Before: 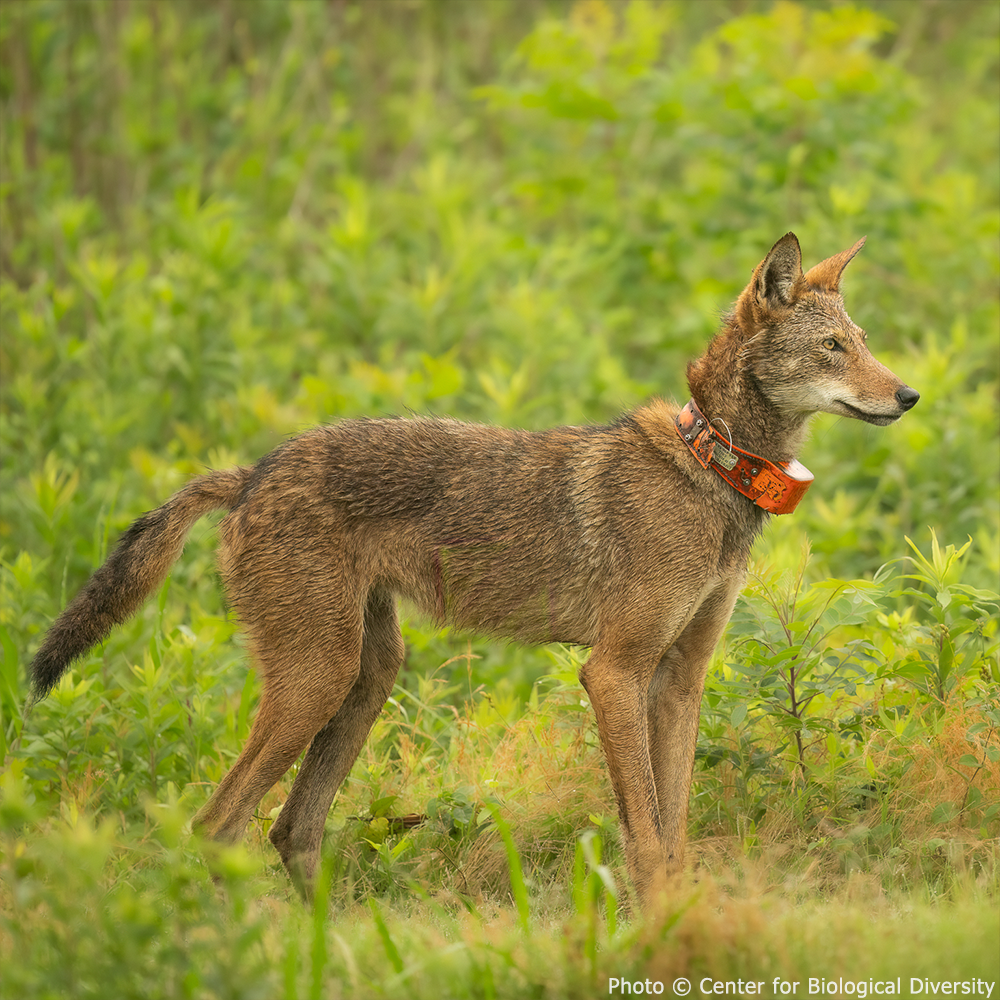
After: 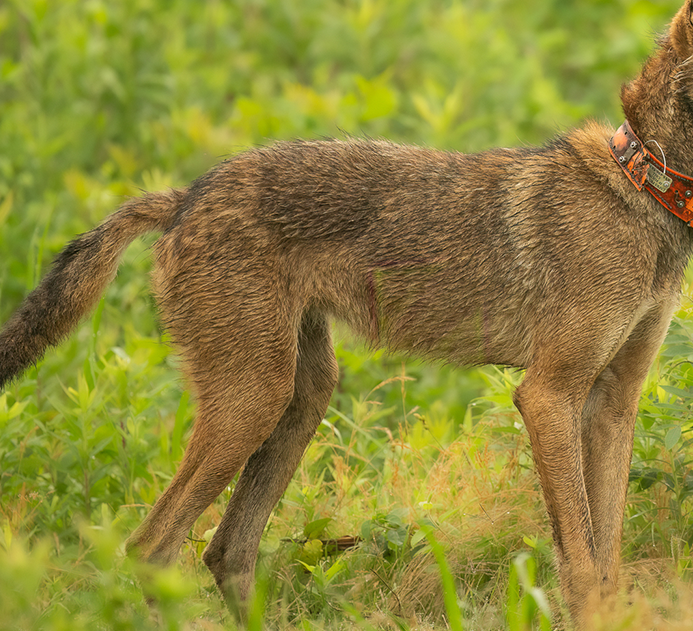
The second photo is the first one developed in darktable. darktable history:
crop: left 6.614%, top 27.834%, right 24.08%, bottom 8.979%
